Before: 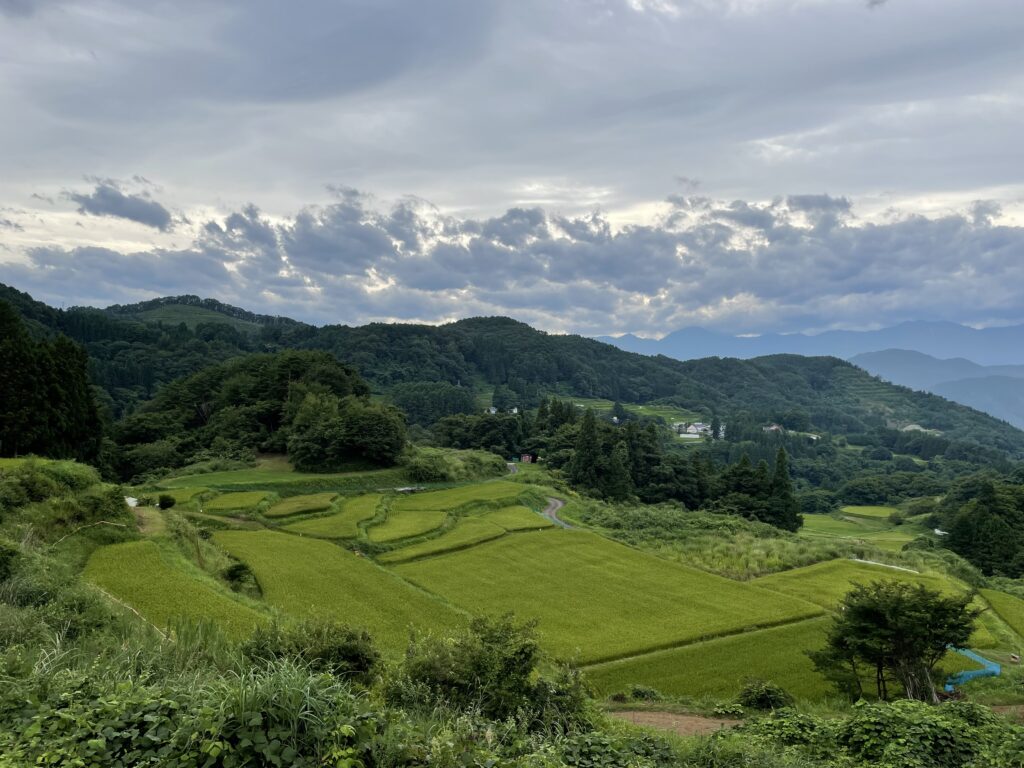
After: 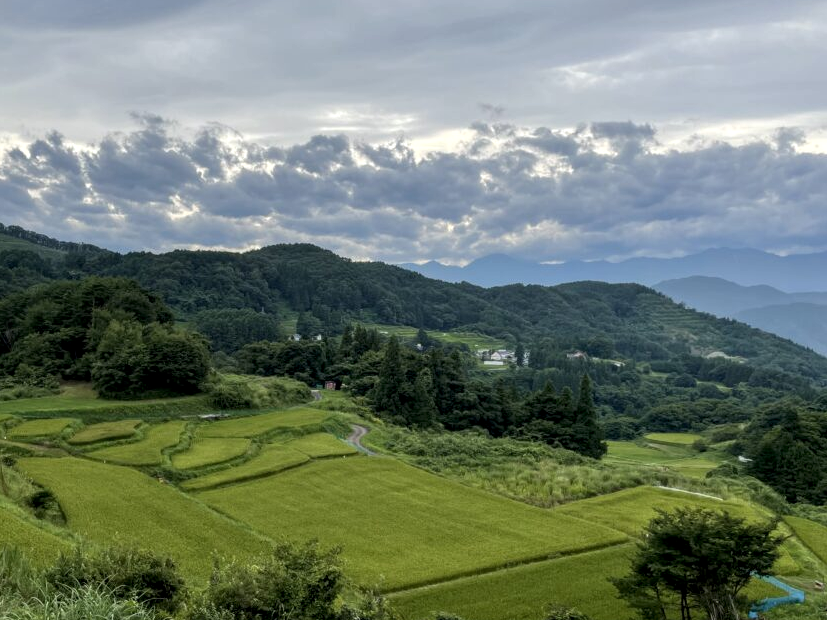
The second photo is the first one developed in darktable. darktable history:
crop: left 19.159%, top 9.58%, bottom 9.58%
local contrast: on, module defaults
